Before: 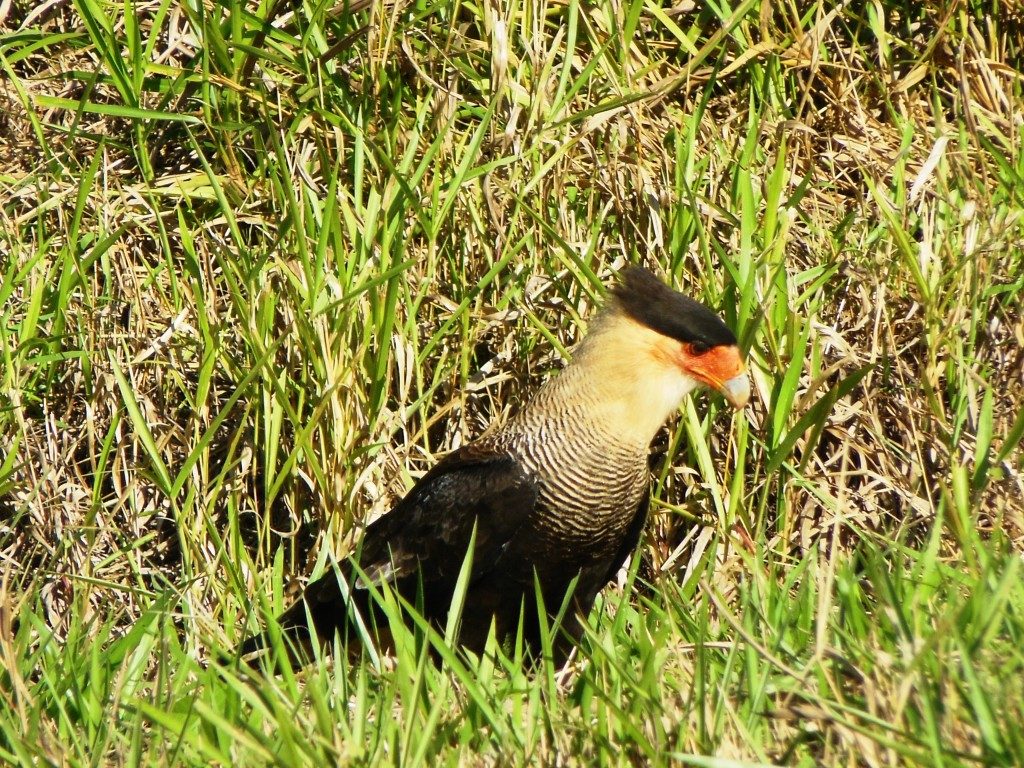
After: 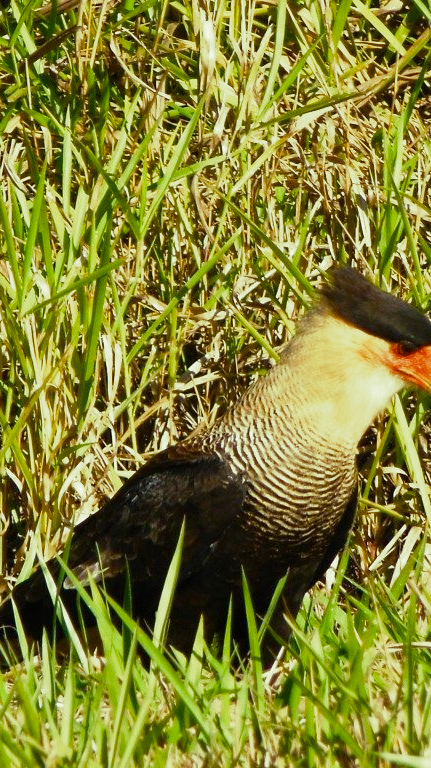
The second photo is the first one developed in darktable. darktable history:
split-toning: shadows › hue 290.82°, shadows › saturation 0.34, highlights › saturation 0.38, balance 0, compress 50%
color balance rgb: linear chroma grading › shadows -8%, linear chroma grading › global chroma 10%, perceptual saturation grading › global saturation 2%, perceptual saturation grading › highlights -2%, perceptual saturation grading › mid-tones 4%, perceptual saturation grading › shadows 8%, perceptual brilliance grading › global brilliance 2%, perceptual brilliance grading › highlights -4%, global vibrance 16%, saturation formula JzAzBz (2021)
crop: left 28.583%, right 29.231%
